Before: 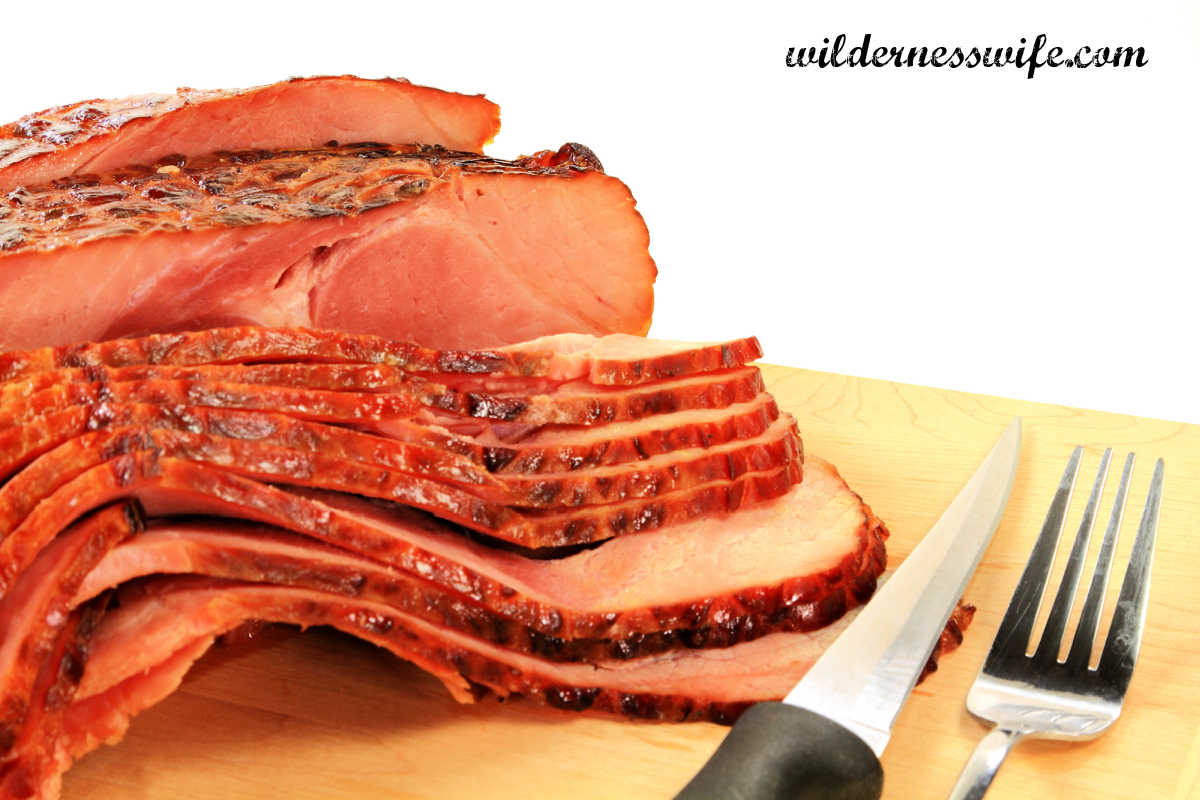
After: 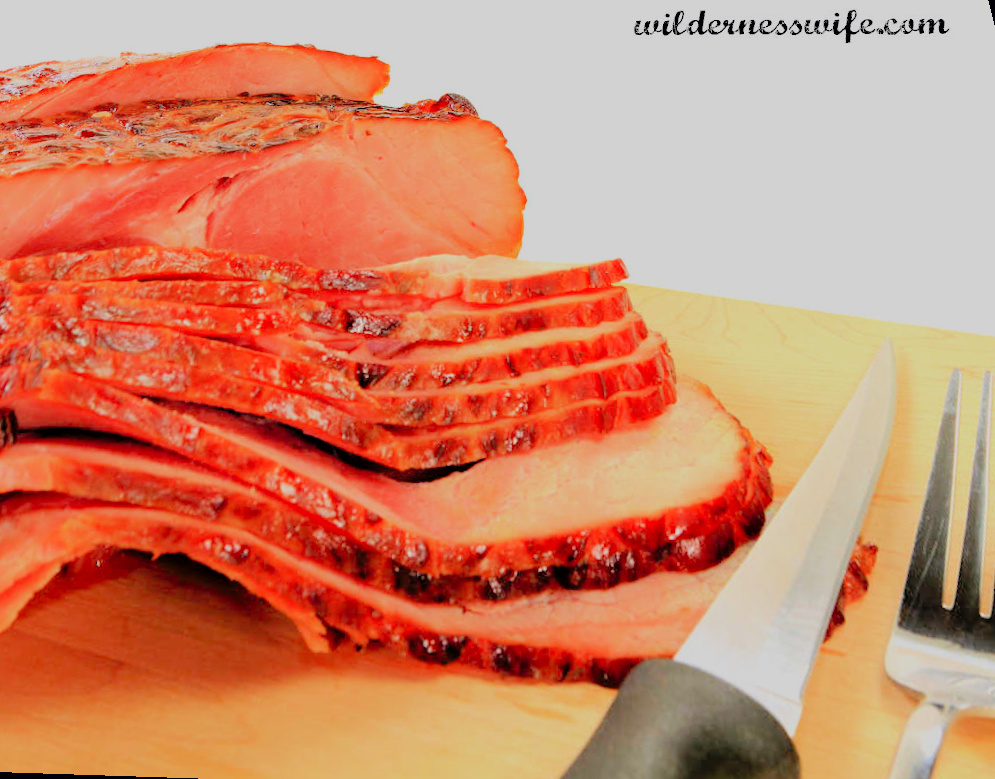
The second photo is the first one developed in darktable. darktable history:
filmic rgb: black relative exposure -8.42 EV, white relative exposure 4.68 EV, hardness 3.82, color science v6 (2022)
tone curve: curves: ch0 [(0, 0) (0.004, 0.008) (0.077, 0.156) (0.169, 0.29) (0.774, 0.774) (1, 1)], color space Lab, linked channels, preserve colors none
rotate and perspective: rotation 0.72°, lens shift (vertical) -0.352, lens shift (horizontal) -0.051, crop left 0.152, crop right 0.859, crop top 0.019, crop bottom 0.964
